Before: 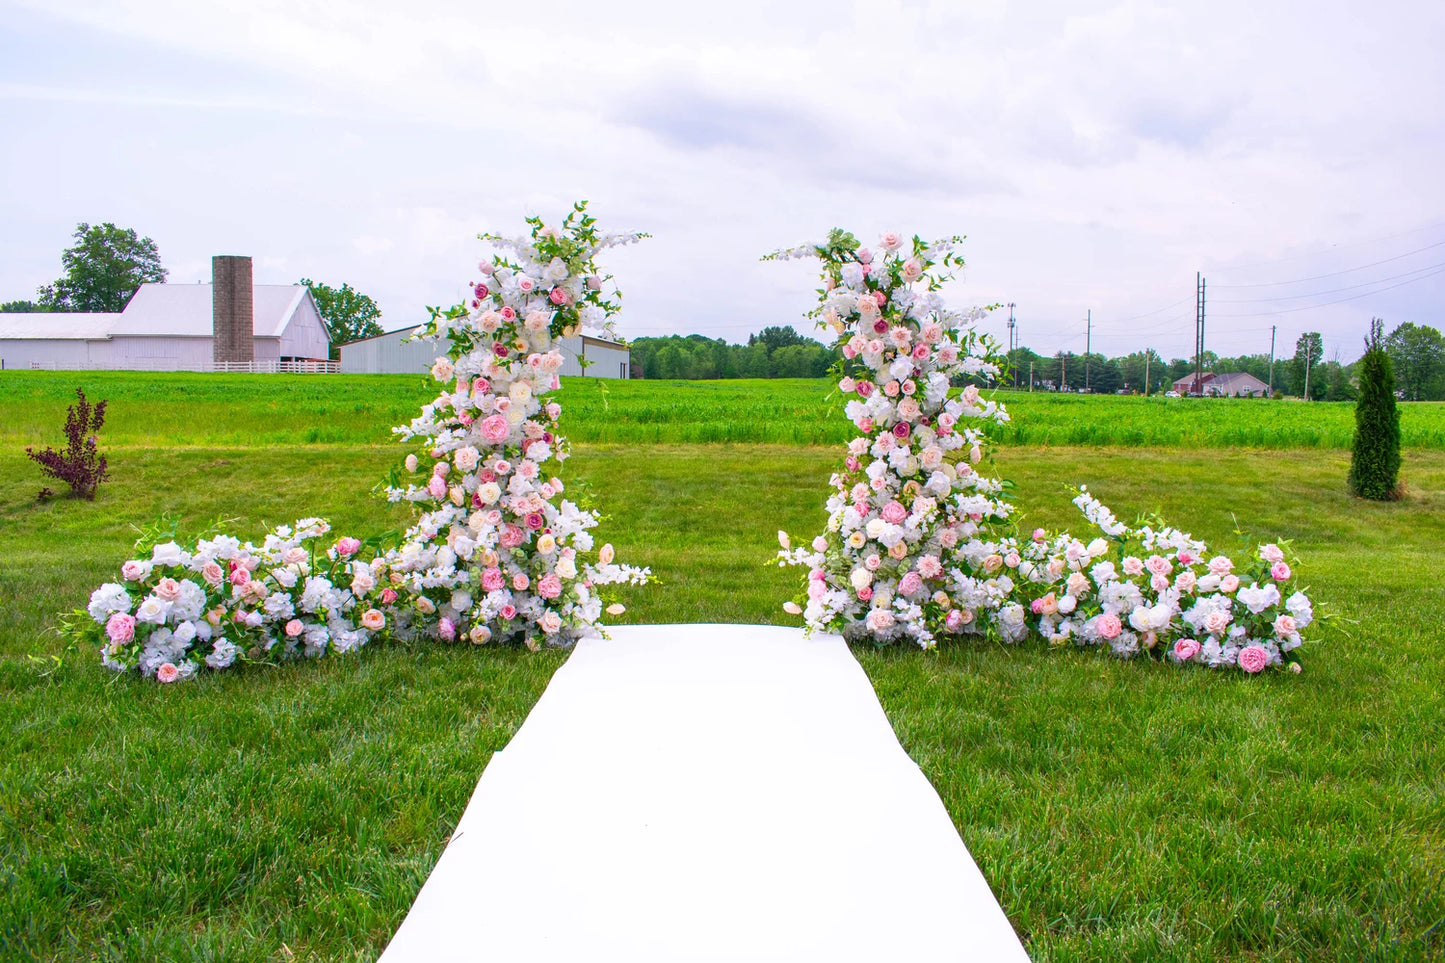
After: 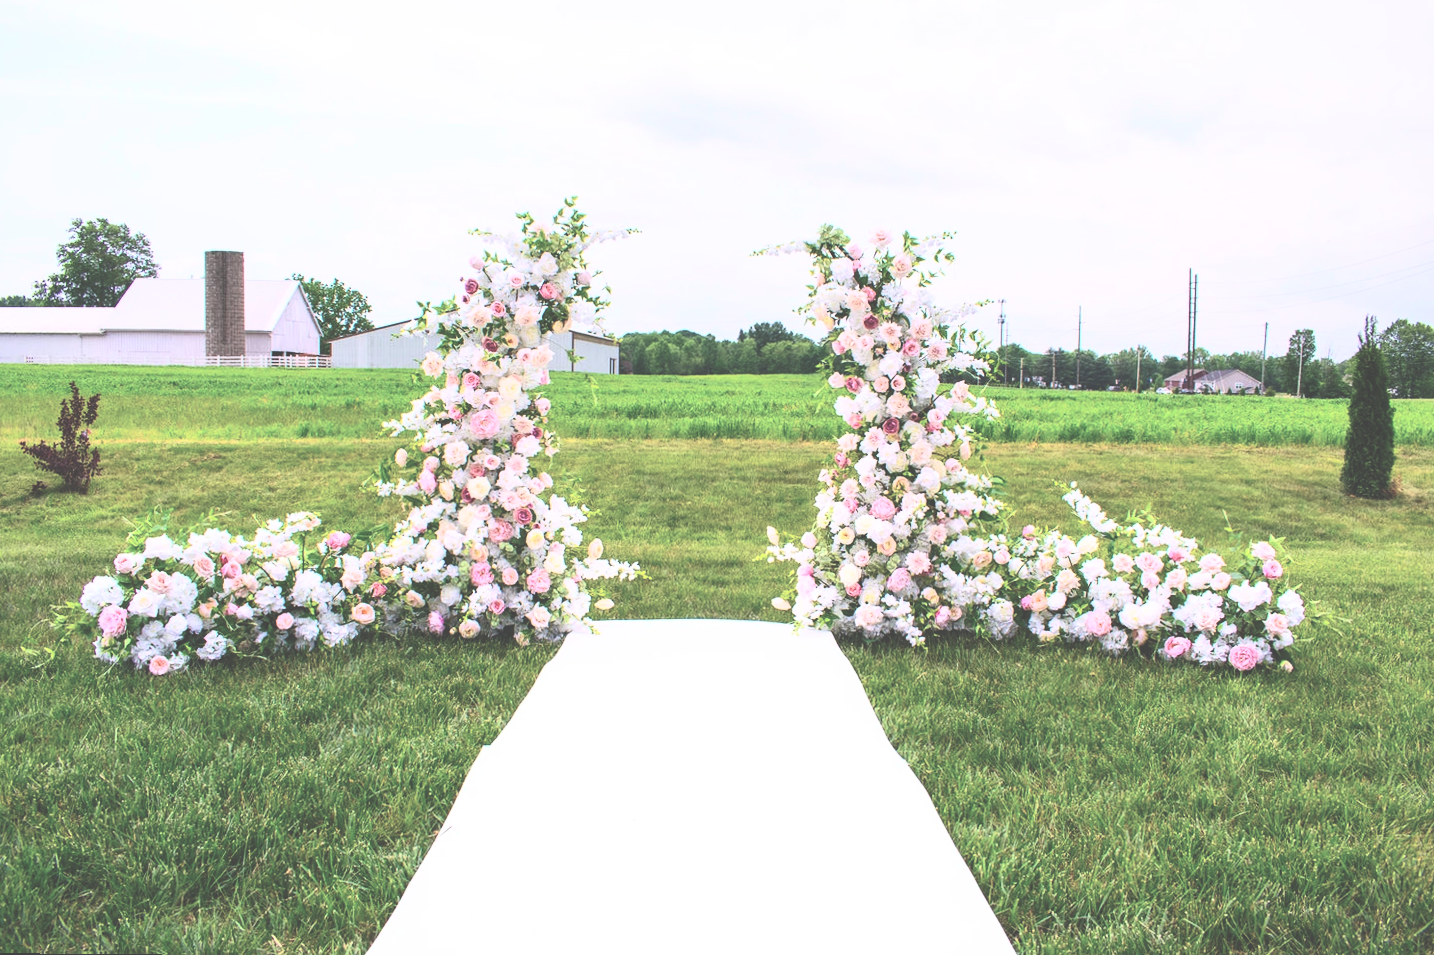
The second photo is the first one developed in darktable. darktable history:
rotate and perspective: rotation 0.192°, lens shift (horizontal) -0.015, crop left 0.005, crop right 0.996, crop top 0.006, crop bottom 0.99
rgb curve: curves: ch0 [(0, 0.186) (0.314, 0.284) (0.775, 0.708) (1, 1)], compensate middle gray true, preserve colors none
contrast brightness saturation: contrast 0.43, brightness 0.56, saturation -0.19
